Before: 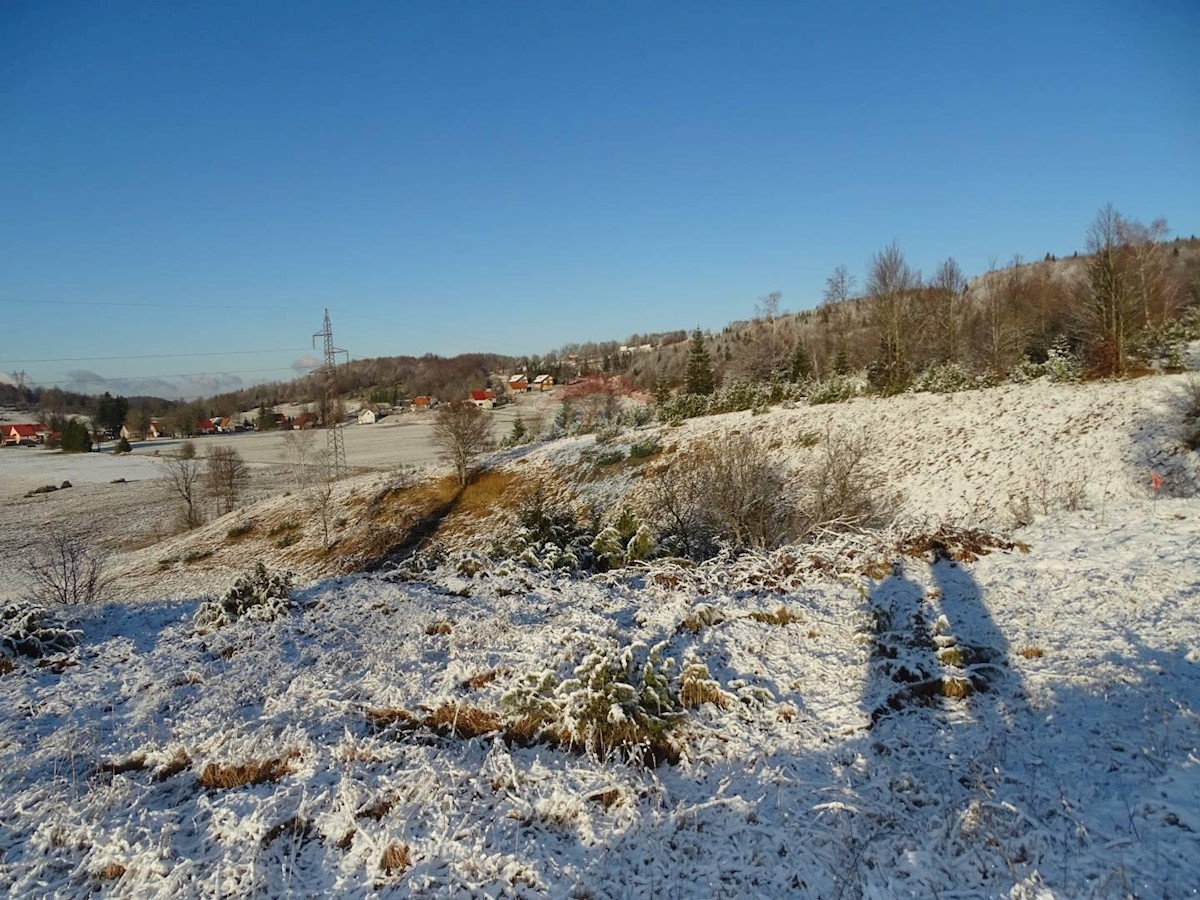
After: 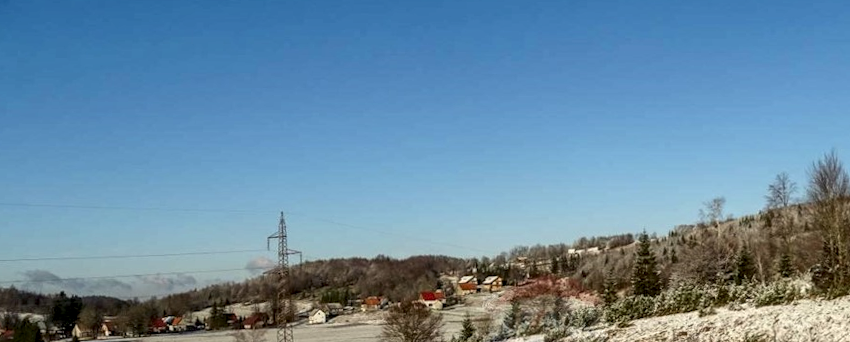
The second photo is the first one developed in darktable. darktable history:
rotate and perspective: rotation 0.215°, lens shift (vertical) -0.139, crop left 0.069, crop right 0.939, crop top 0.002, crop bottom 0.996
crop: left 0.579%, top 7.627%, right 23.167%, bottom 54.275%
local contrast: detail 154%
